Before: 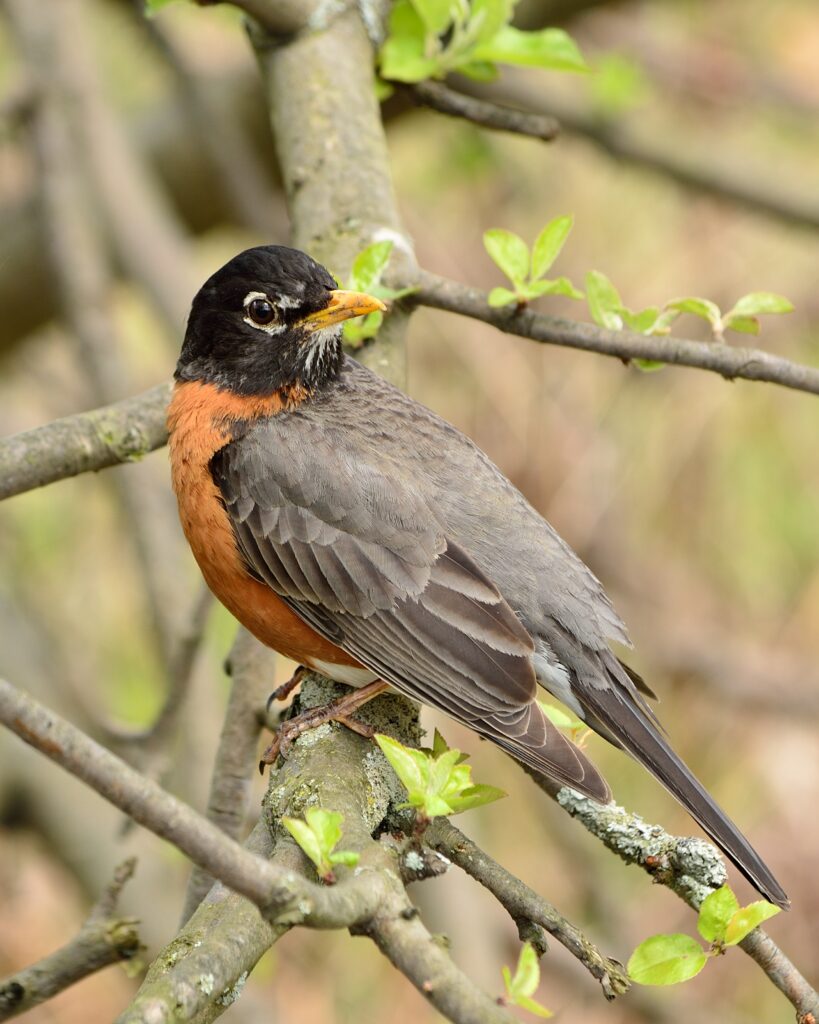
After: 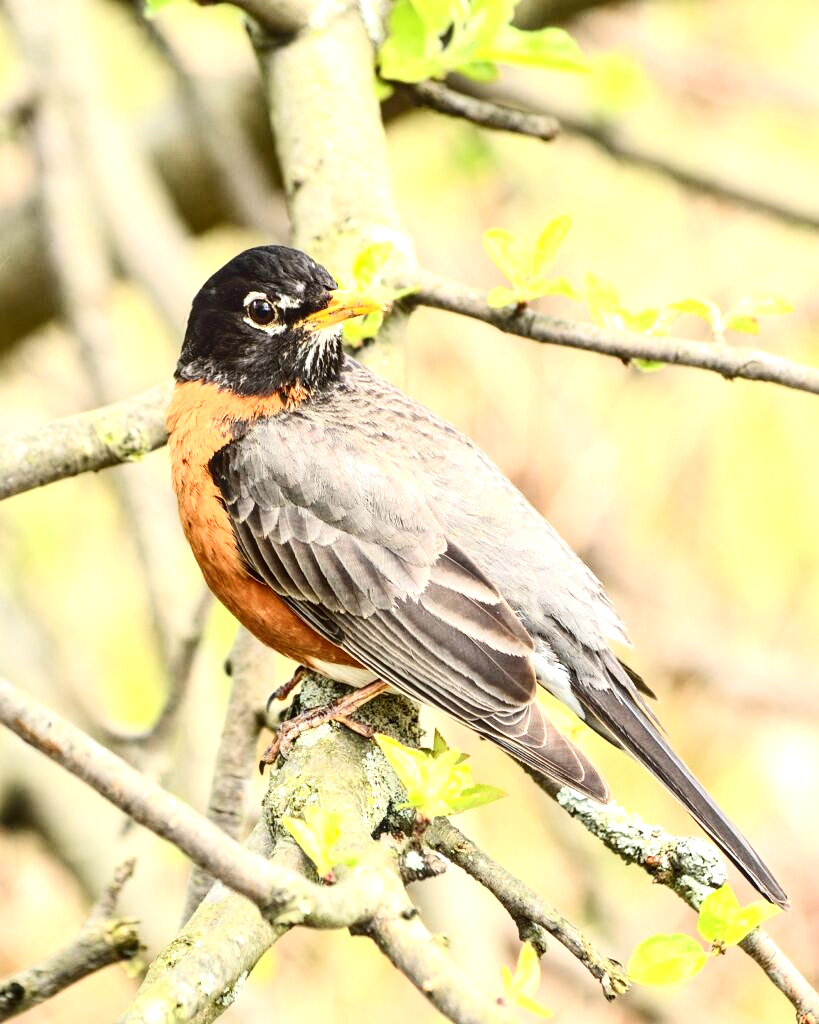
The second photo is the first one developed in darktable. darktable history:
local contrast: on, module defaults
exposure: black level correction 0, exposure 1.45 EV, compensate exposure bias true, compensate highlight preservation false
contrast brightness saturation: contrast 0.28
